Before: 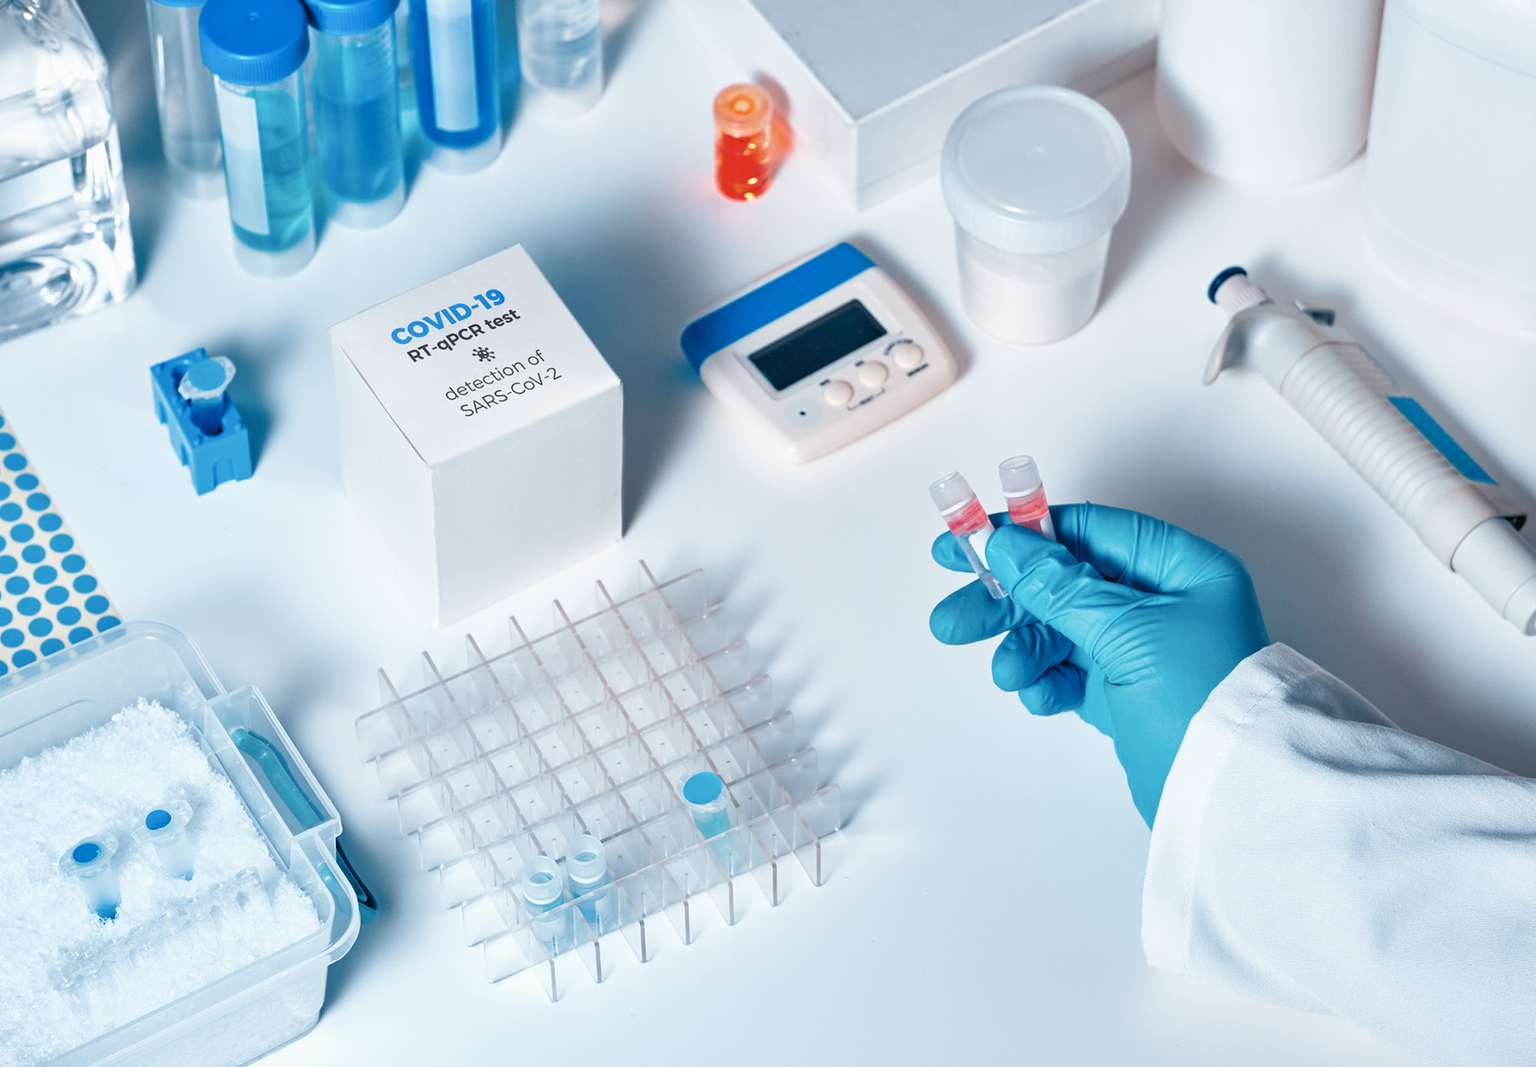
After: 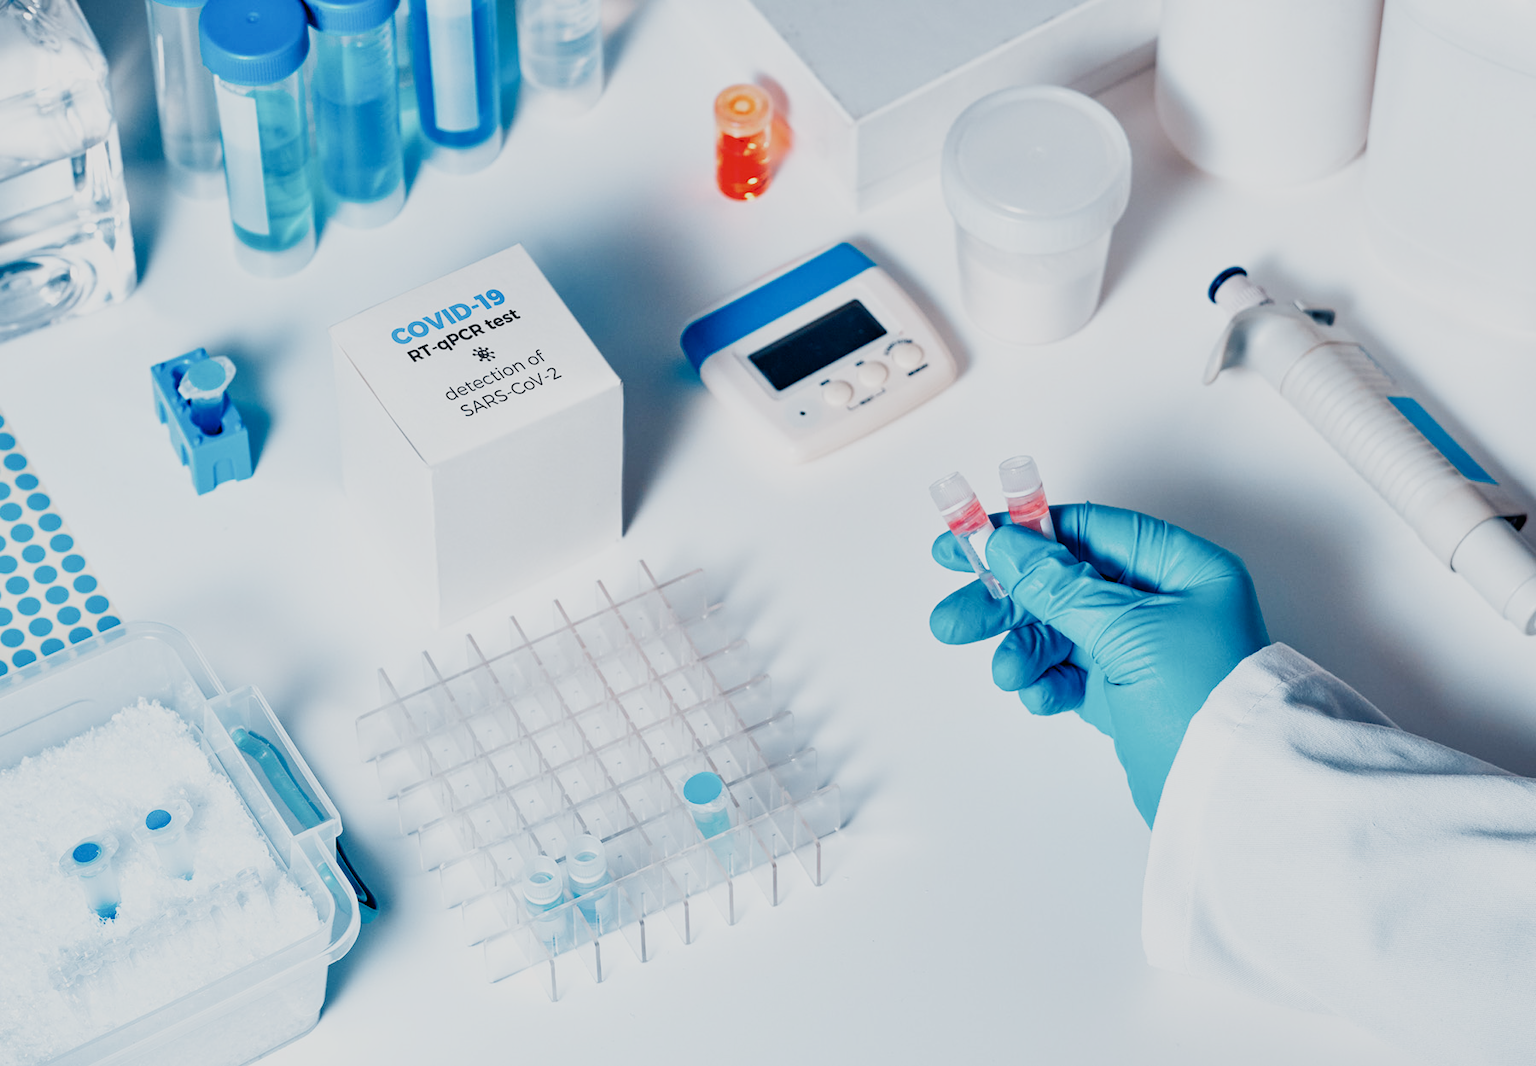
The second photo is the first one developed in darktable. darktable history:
sharpen: radius 5.325, amount 0.312, threshold 26.433
sigmoid: contrast 1.6, skew -0.2, preserve hue 0%, red attenuation 0.1, red rotation 0.035, green attenuation 0.1, green rotation -0.017, blue attenuation 0.15, blue rotation -0.052, base primaries Rec2020
